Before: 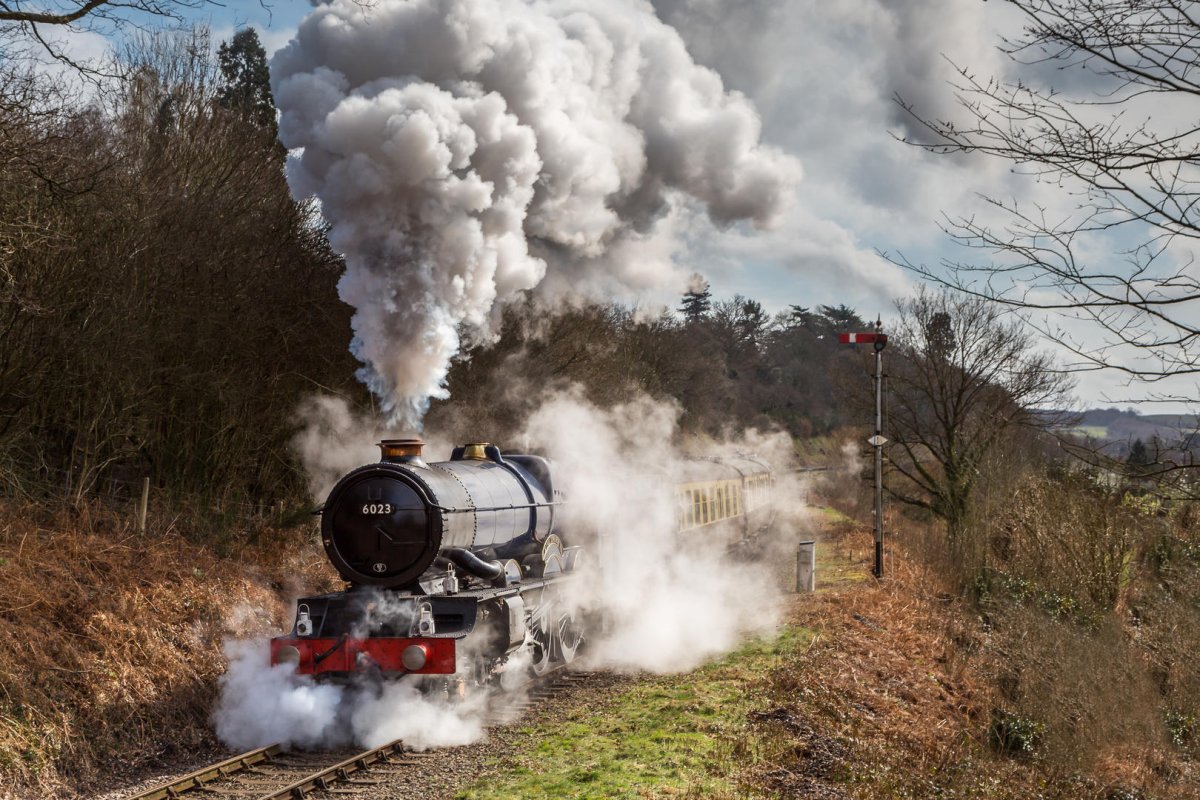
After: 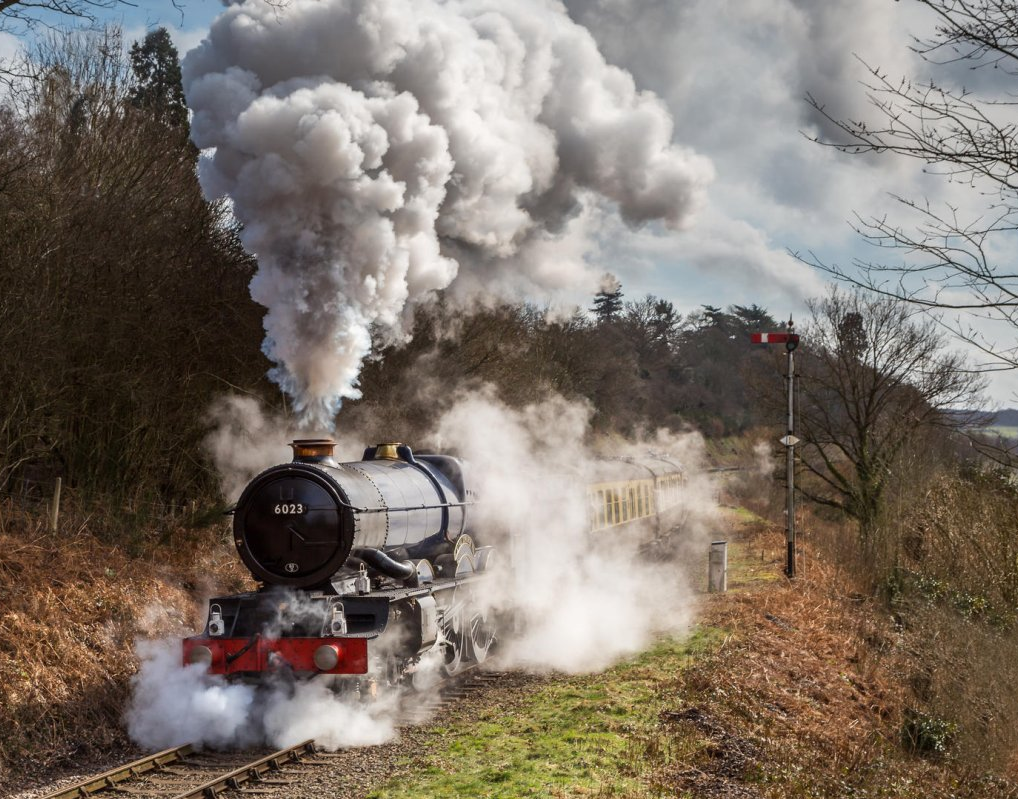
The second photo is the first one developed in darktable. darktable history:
crop: left 7.335%, right 7.786%
